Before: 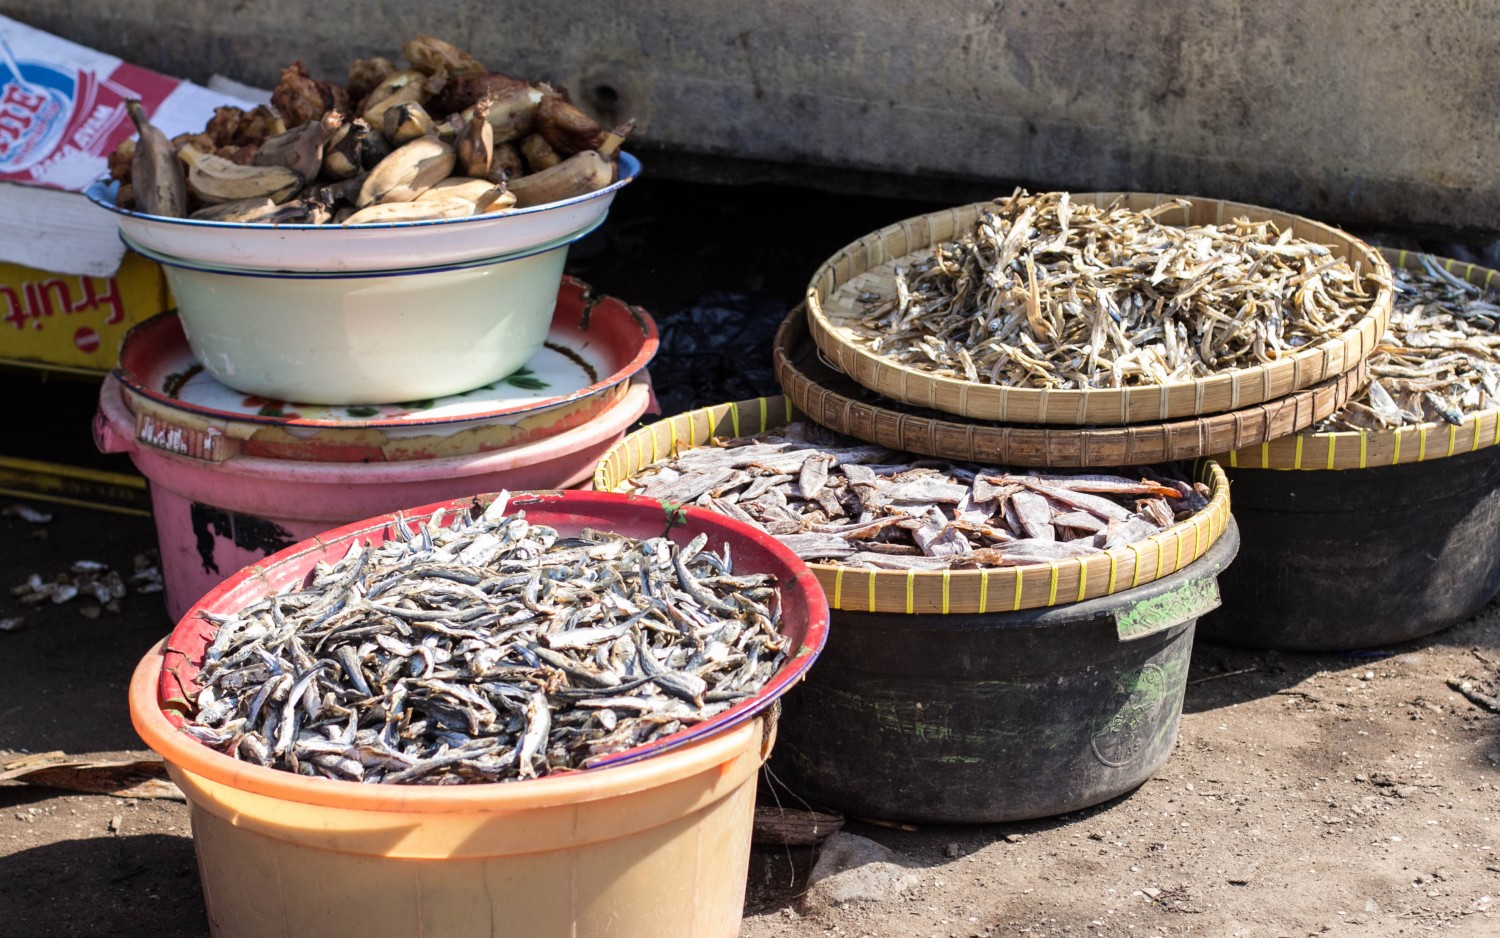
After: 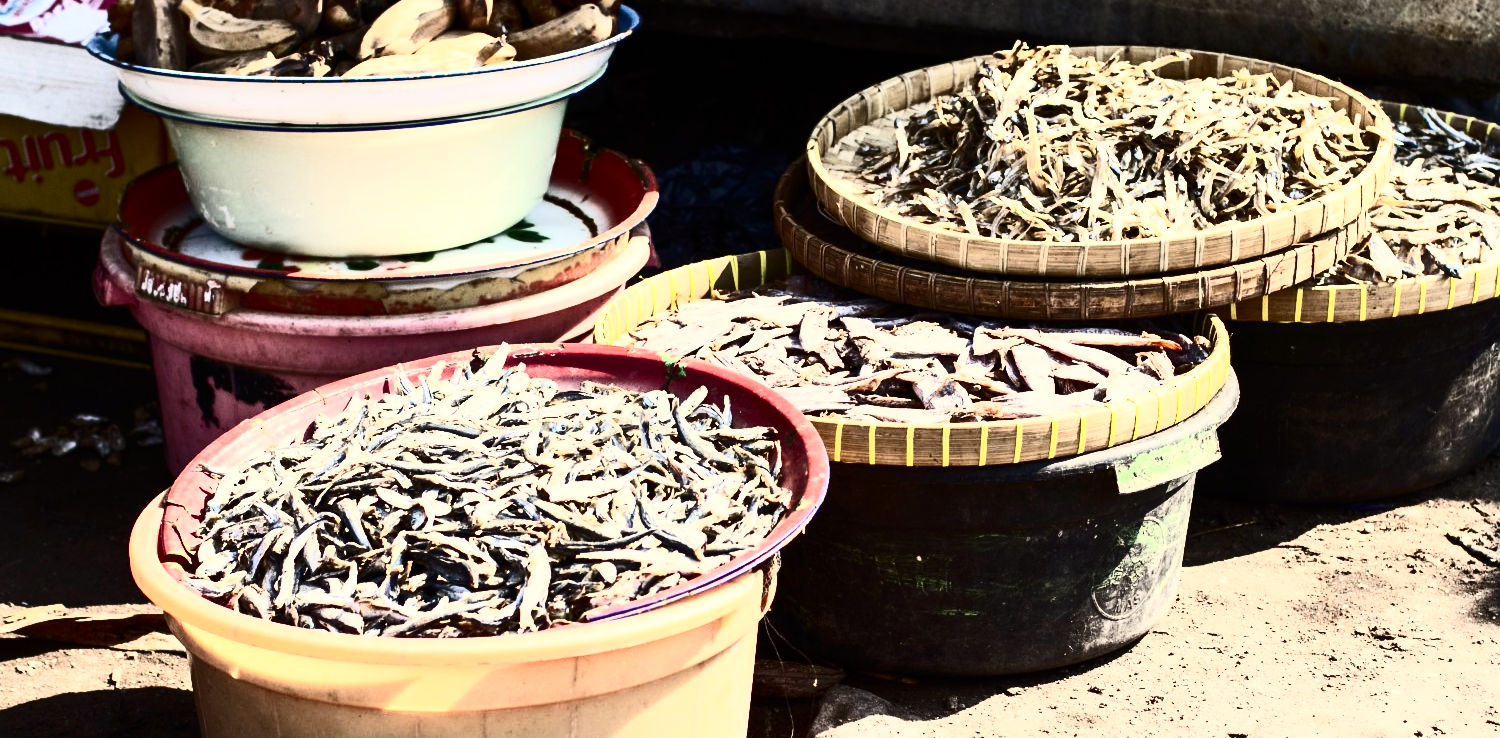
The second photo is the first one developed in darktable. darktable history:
crop and rotate: top 15.774%, bottom 5.506%
white balance: red 1.029, blue 0.92
contrast brightness saturation: contrast 0.93, brightness 0.2
